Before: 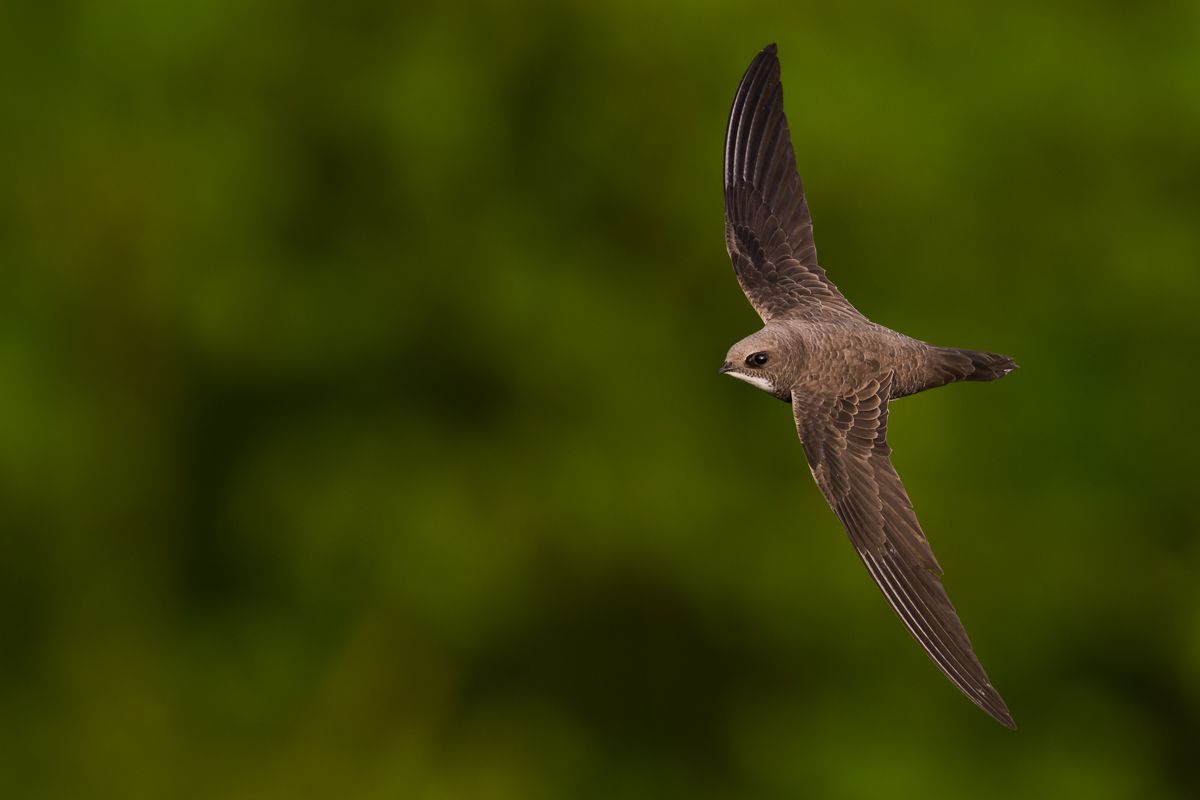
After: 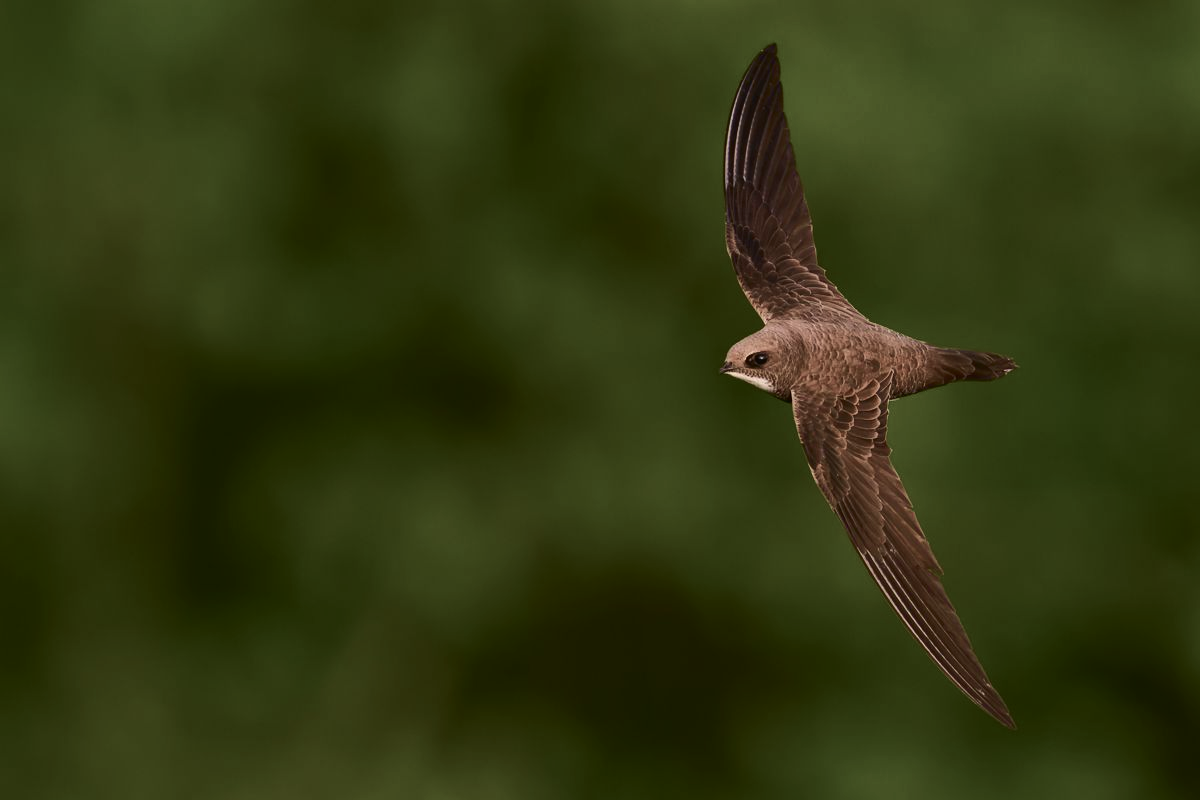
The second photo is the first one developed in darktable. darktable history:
tone curve: curves: ch0 [(0, 0.021) (0.059, 0.053) (0.212, 0.18) (0.337, 0.304) (0.495, 0.505) (0.725, 0.731) (0.89, 0.919) (1, 1)]; ch1 [(0, 0) (0.094, 0.081) (0.285, 0.299) (0.403, 0.436) (0.479, 0.475) (0.54, 0.55) (0.615, 0.637) (0.683, 0.688) (1, 1)]; ch2 [(0, 0) (0.257, 0.217) (0.434, 0.434) (0.498, 0.507) (0.527, 0.542) (0.597, 0.587) (0.658, 0.595) (1, 1)], color space Lab, independent channels, preserve colors none
